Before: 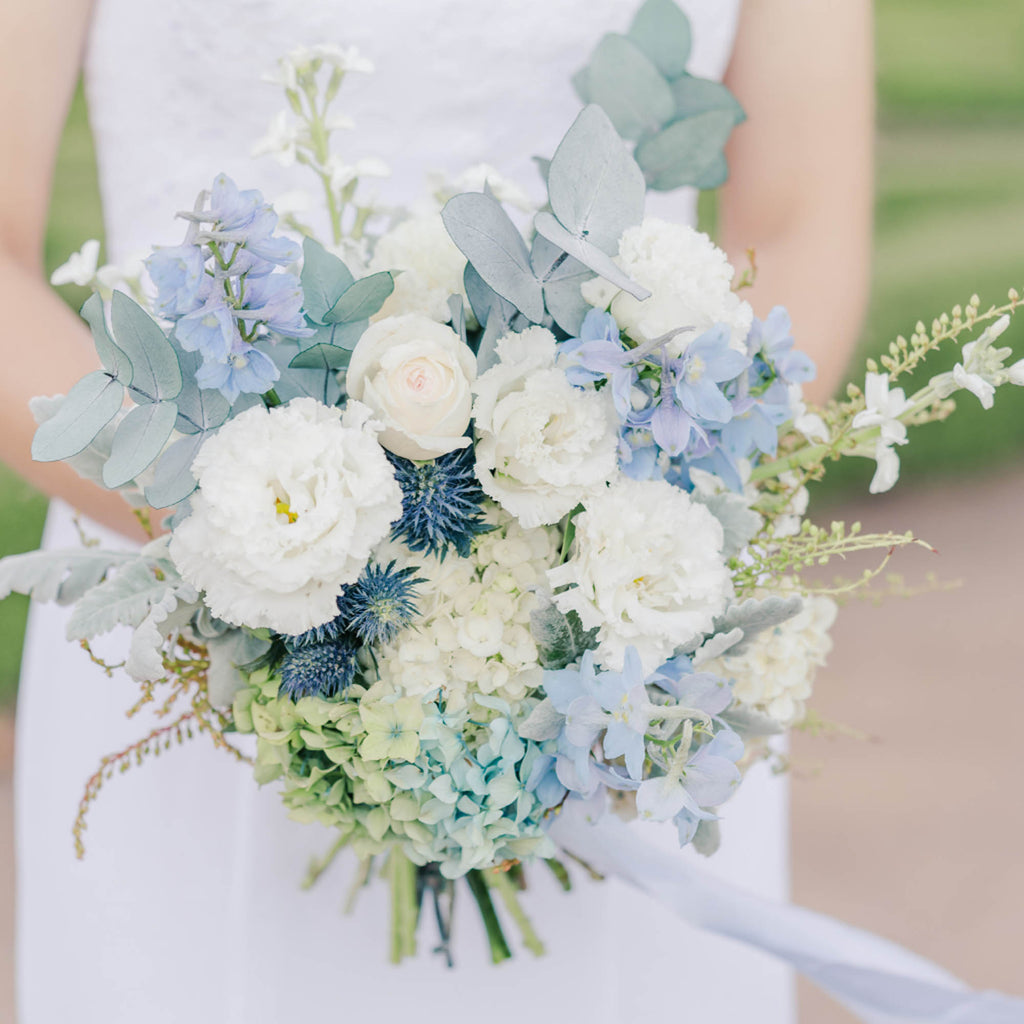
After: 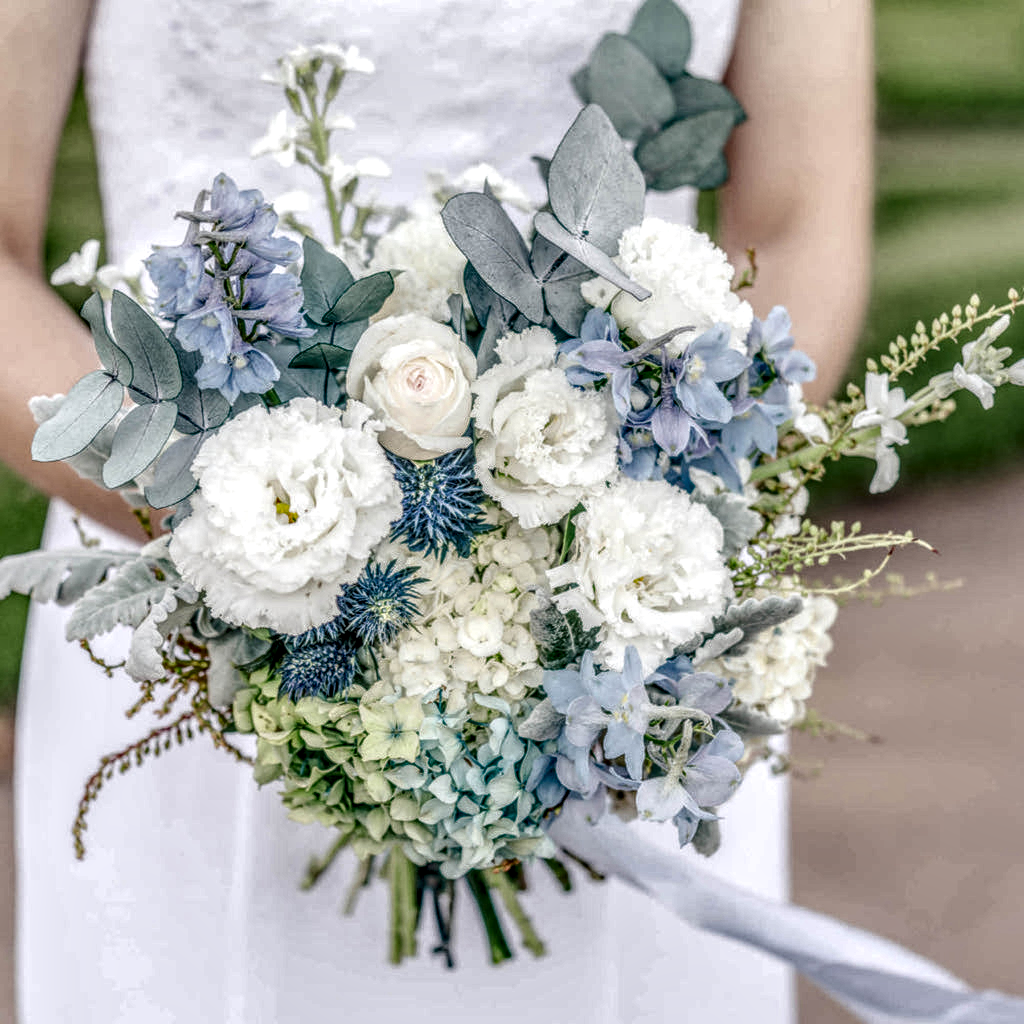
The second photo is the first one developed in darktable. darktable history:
local contrast: highlights 0%, shadows 0%, detail 300%, midtone range 0.3
rotate and perspective: automatic cropping original format, crop left 0, crop top 0
shadows and highlights: shadows color adjustment 97.66%, soften with gaussian
